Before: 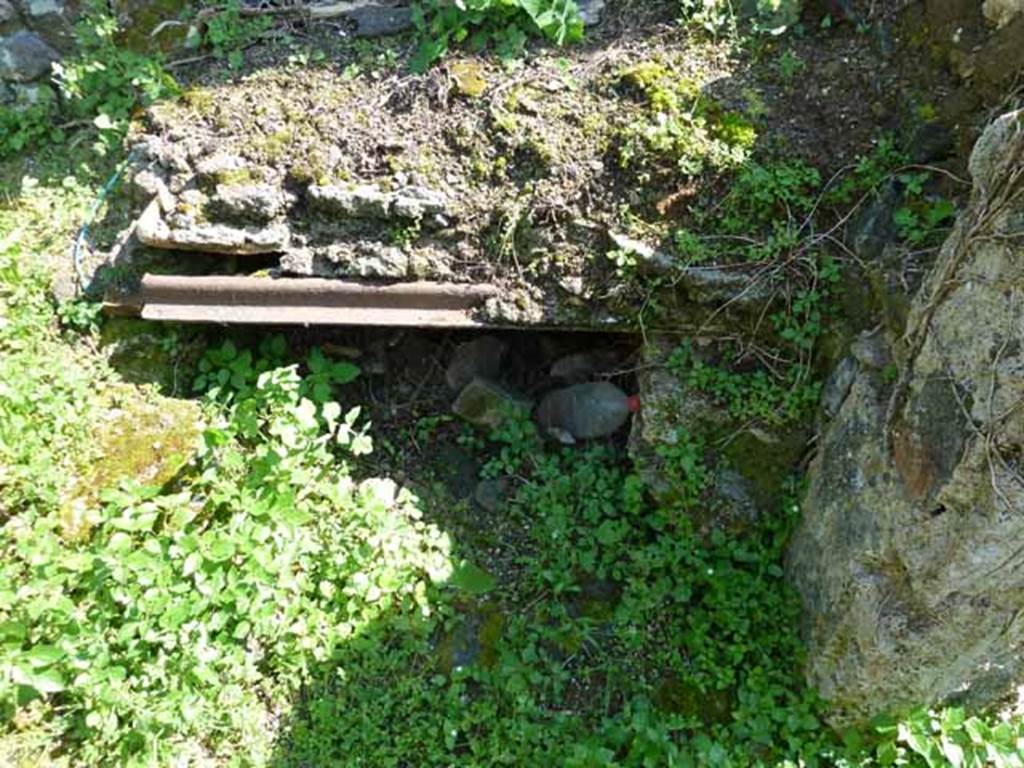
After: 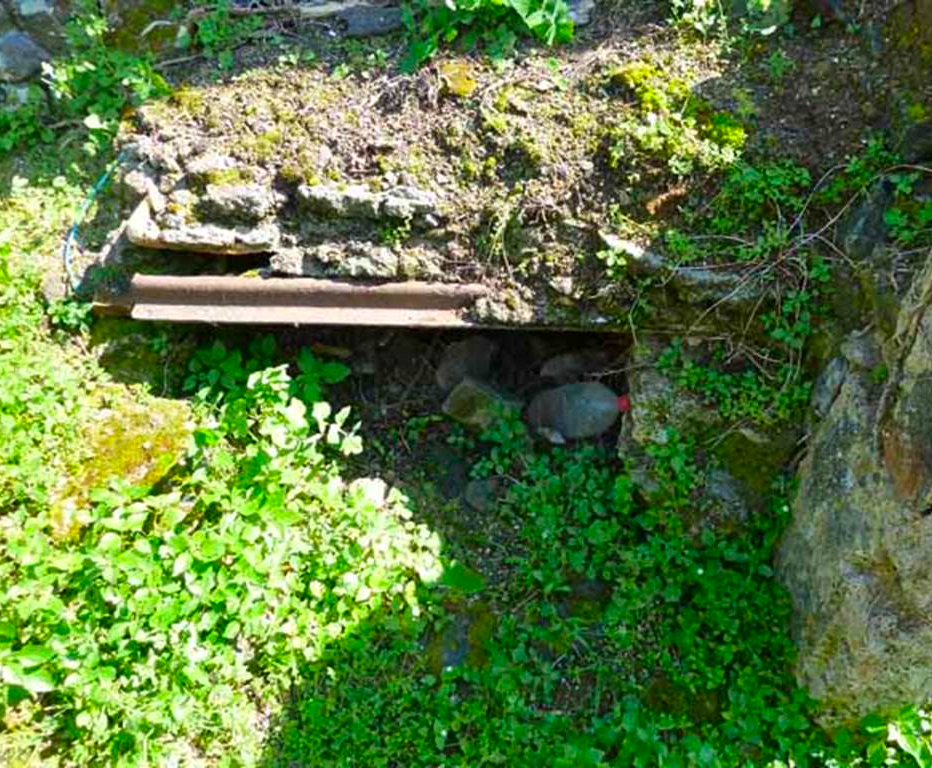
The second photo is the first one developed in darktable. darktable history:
contrast brightness saturation: saturation 0.496
crop and rotate: left 0.989%, right 7.915%
shadows and highlights: shadows 36.82, highlights -26.9, soften with gaussian
